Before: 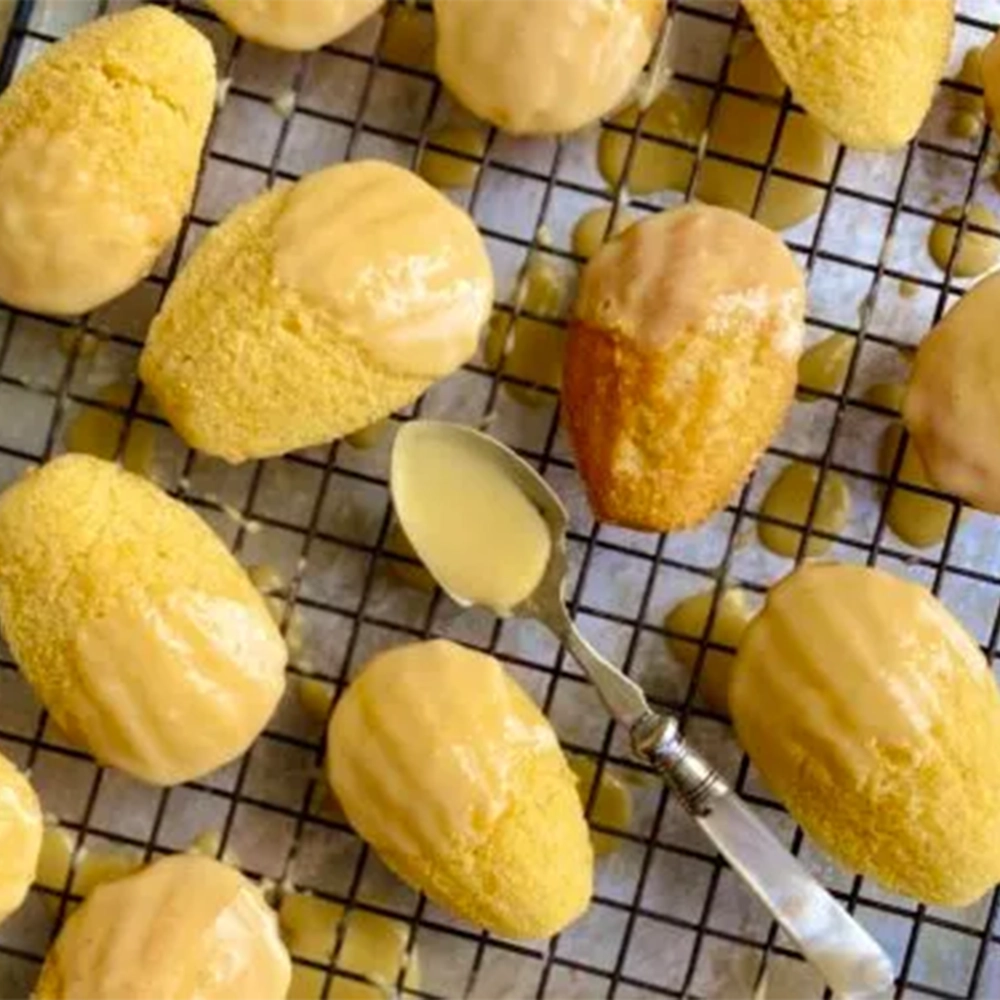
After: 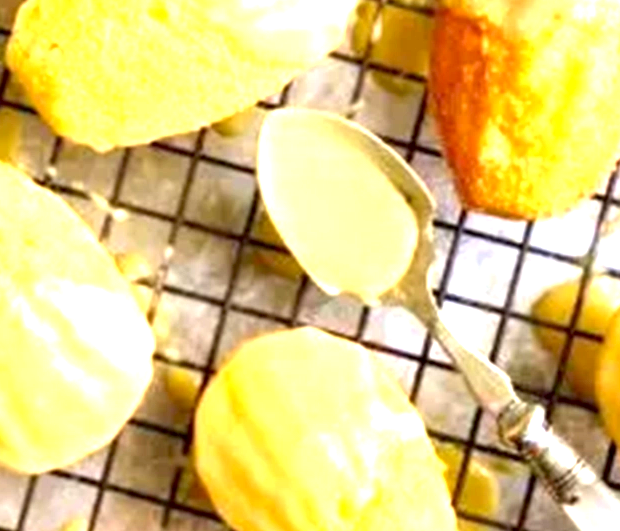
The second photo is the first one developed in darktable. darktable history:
crop: left 13.312%, top 31.28%, right 24.627%, bottom 15.582%
exposure: black level correction 0.001, exposure 1.84 EV, compensate highlight preservation false
